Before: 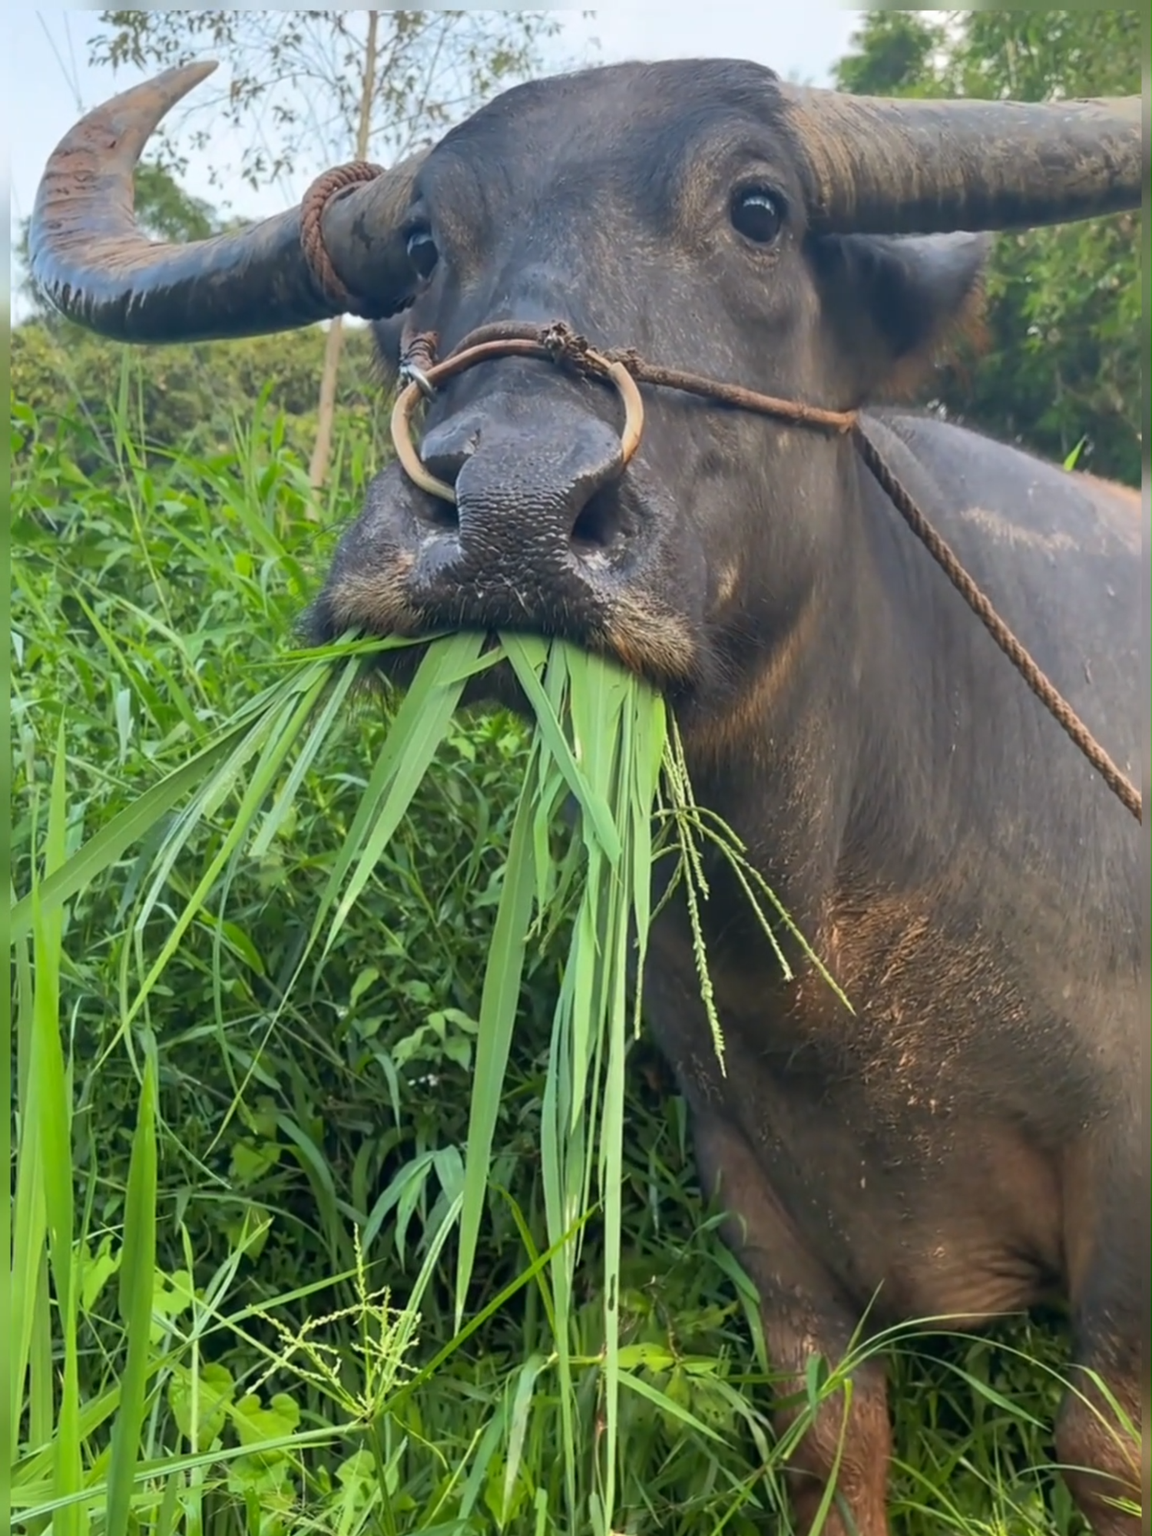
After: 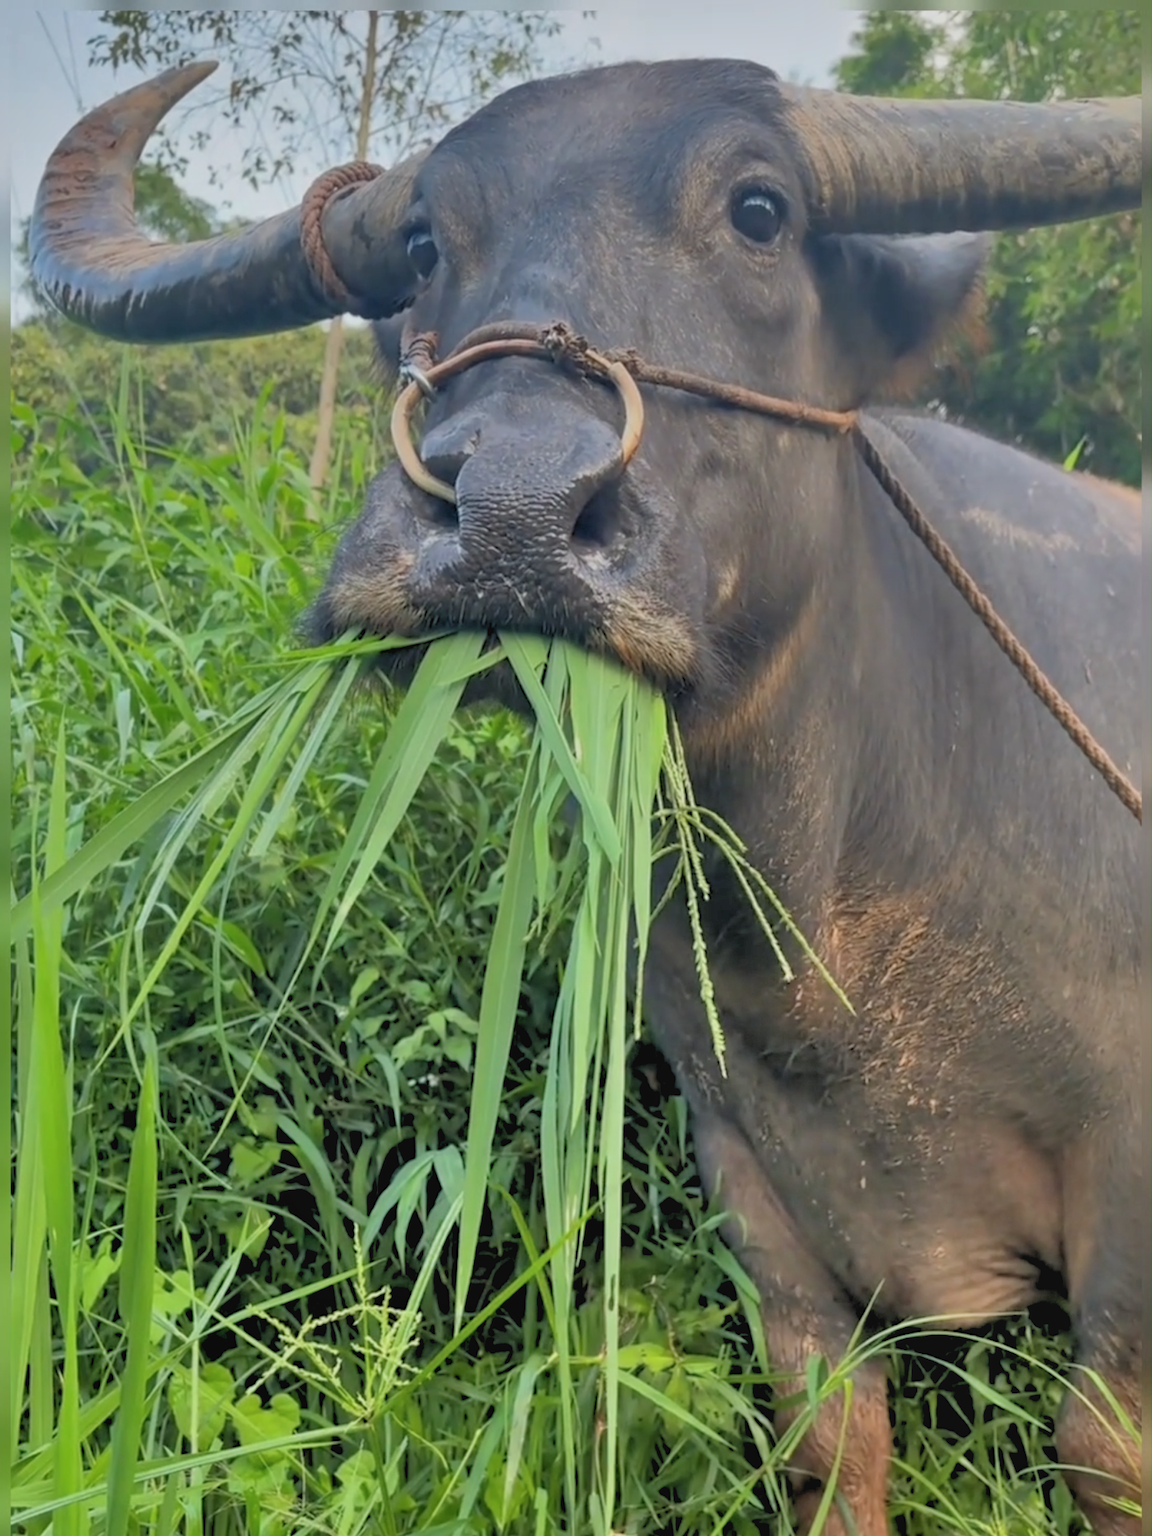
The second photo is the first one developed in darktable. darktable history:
shadows and highlights: shadows 75, highlights -60.85, soften with gaussian
contrast brightness saturation: contrast -0.08, brightness -0.04, saturation -0.11
rgb levels: preserve colors sum RGB, levels [[0.038, 0.433, 0.934], [0, 0.5, 1], [0, 0.5, 1]]
